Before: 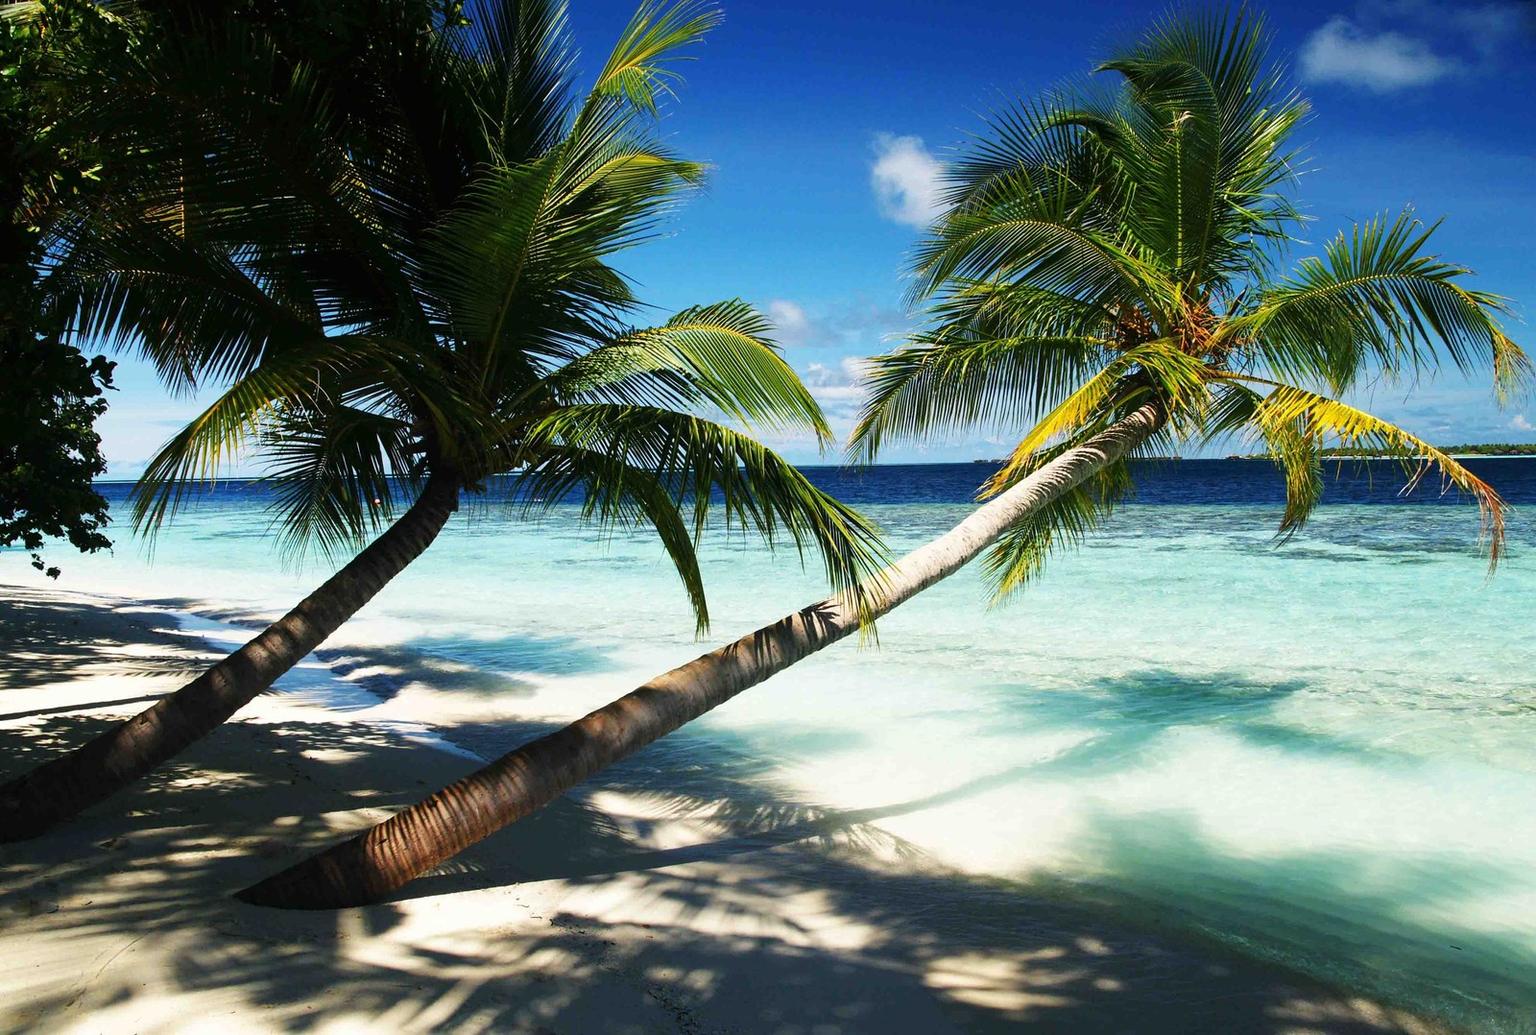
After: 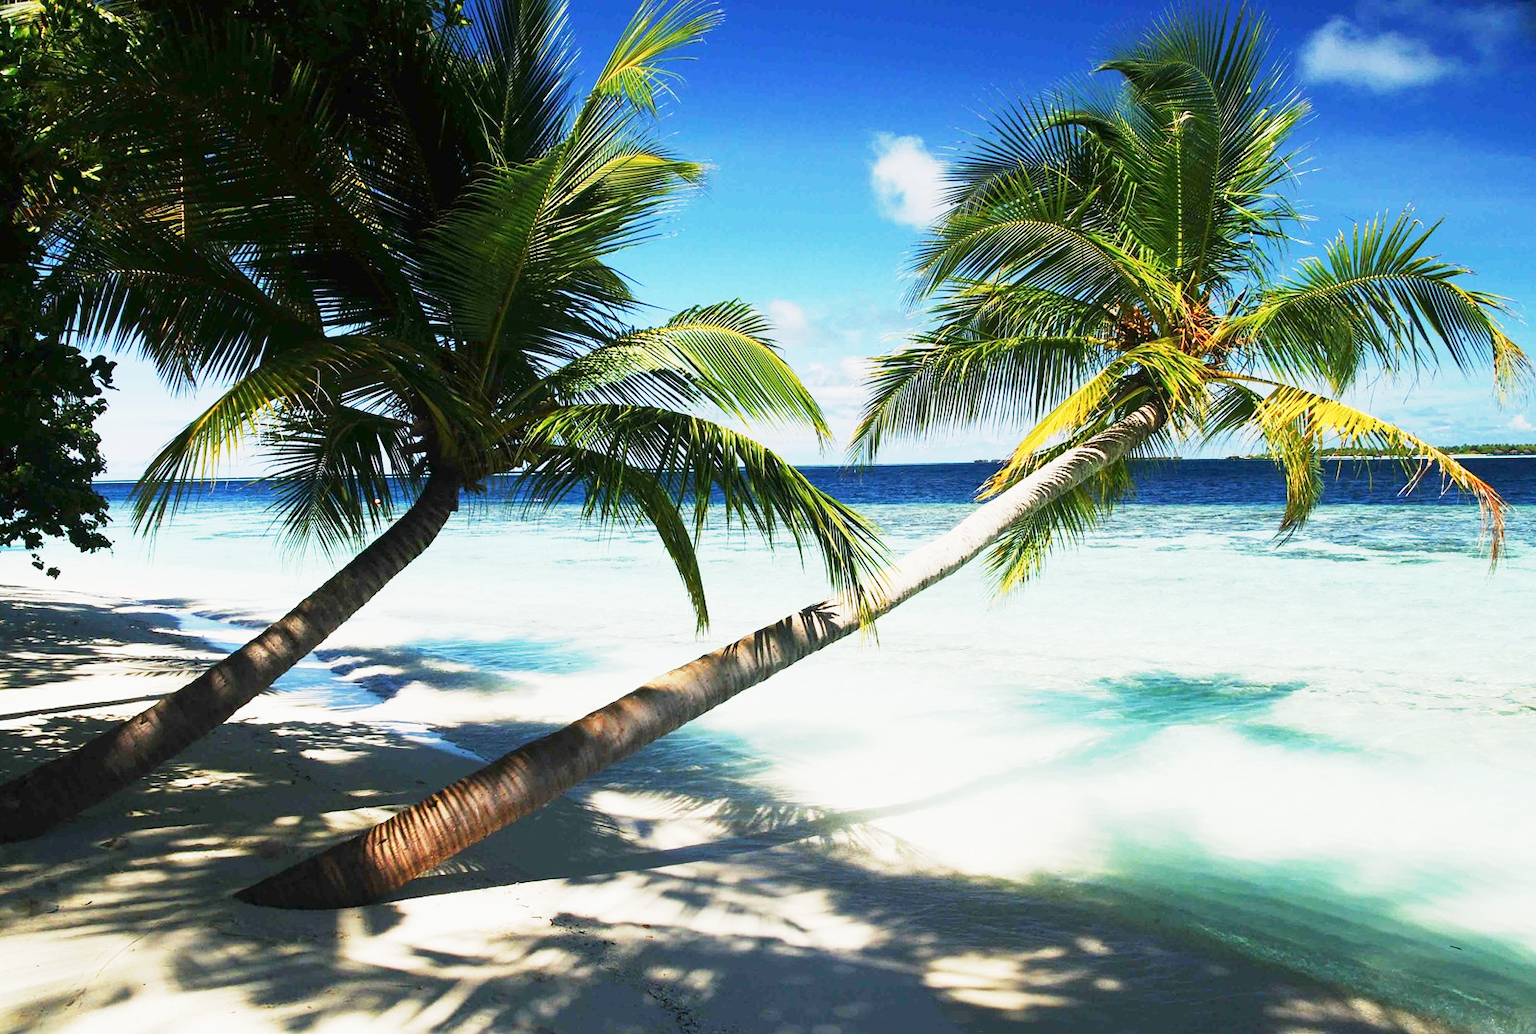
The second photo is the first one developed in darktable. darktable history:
exposure: exposure 0.496 EV, compensate highlight preservation false
base curve: curves: ch0 [(0, 0) (0.088, 0.125) (0.176, 0.251) (0.354, 0.501) (0.613, 0.749) (1, 0.877)], preserve colors none
